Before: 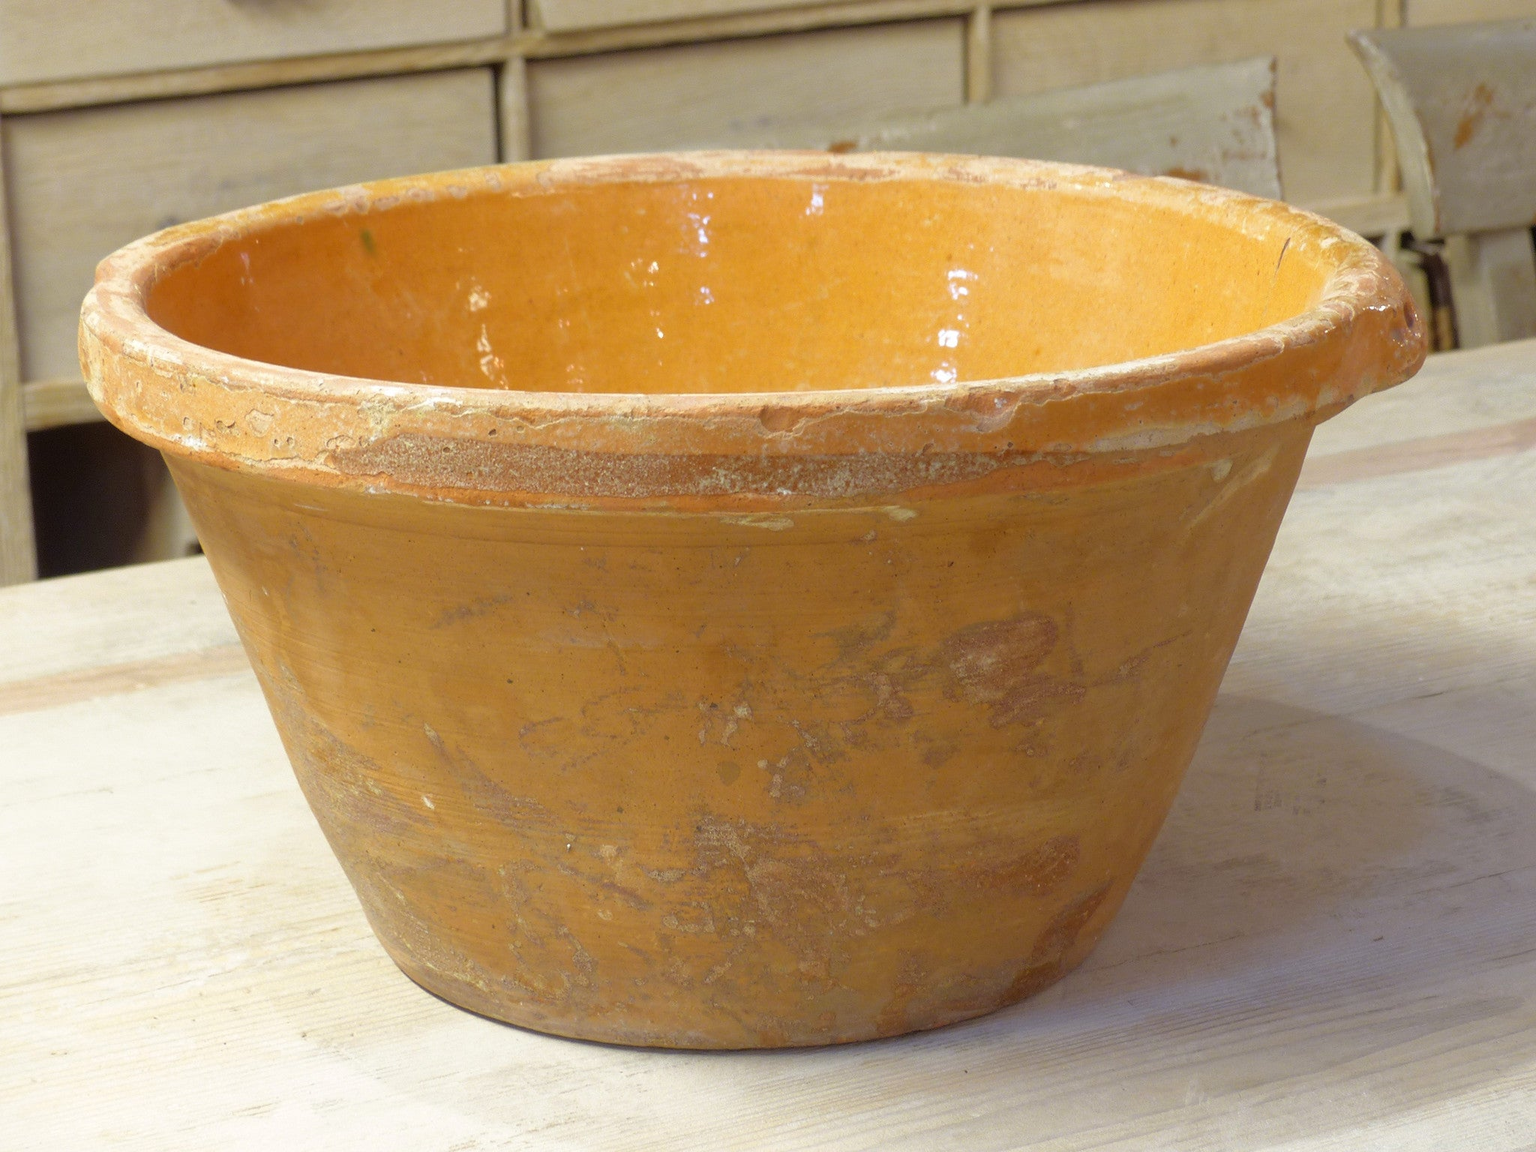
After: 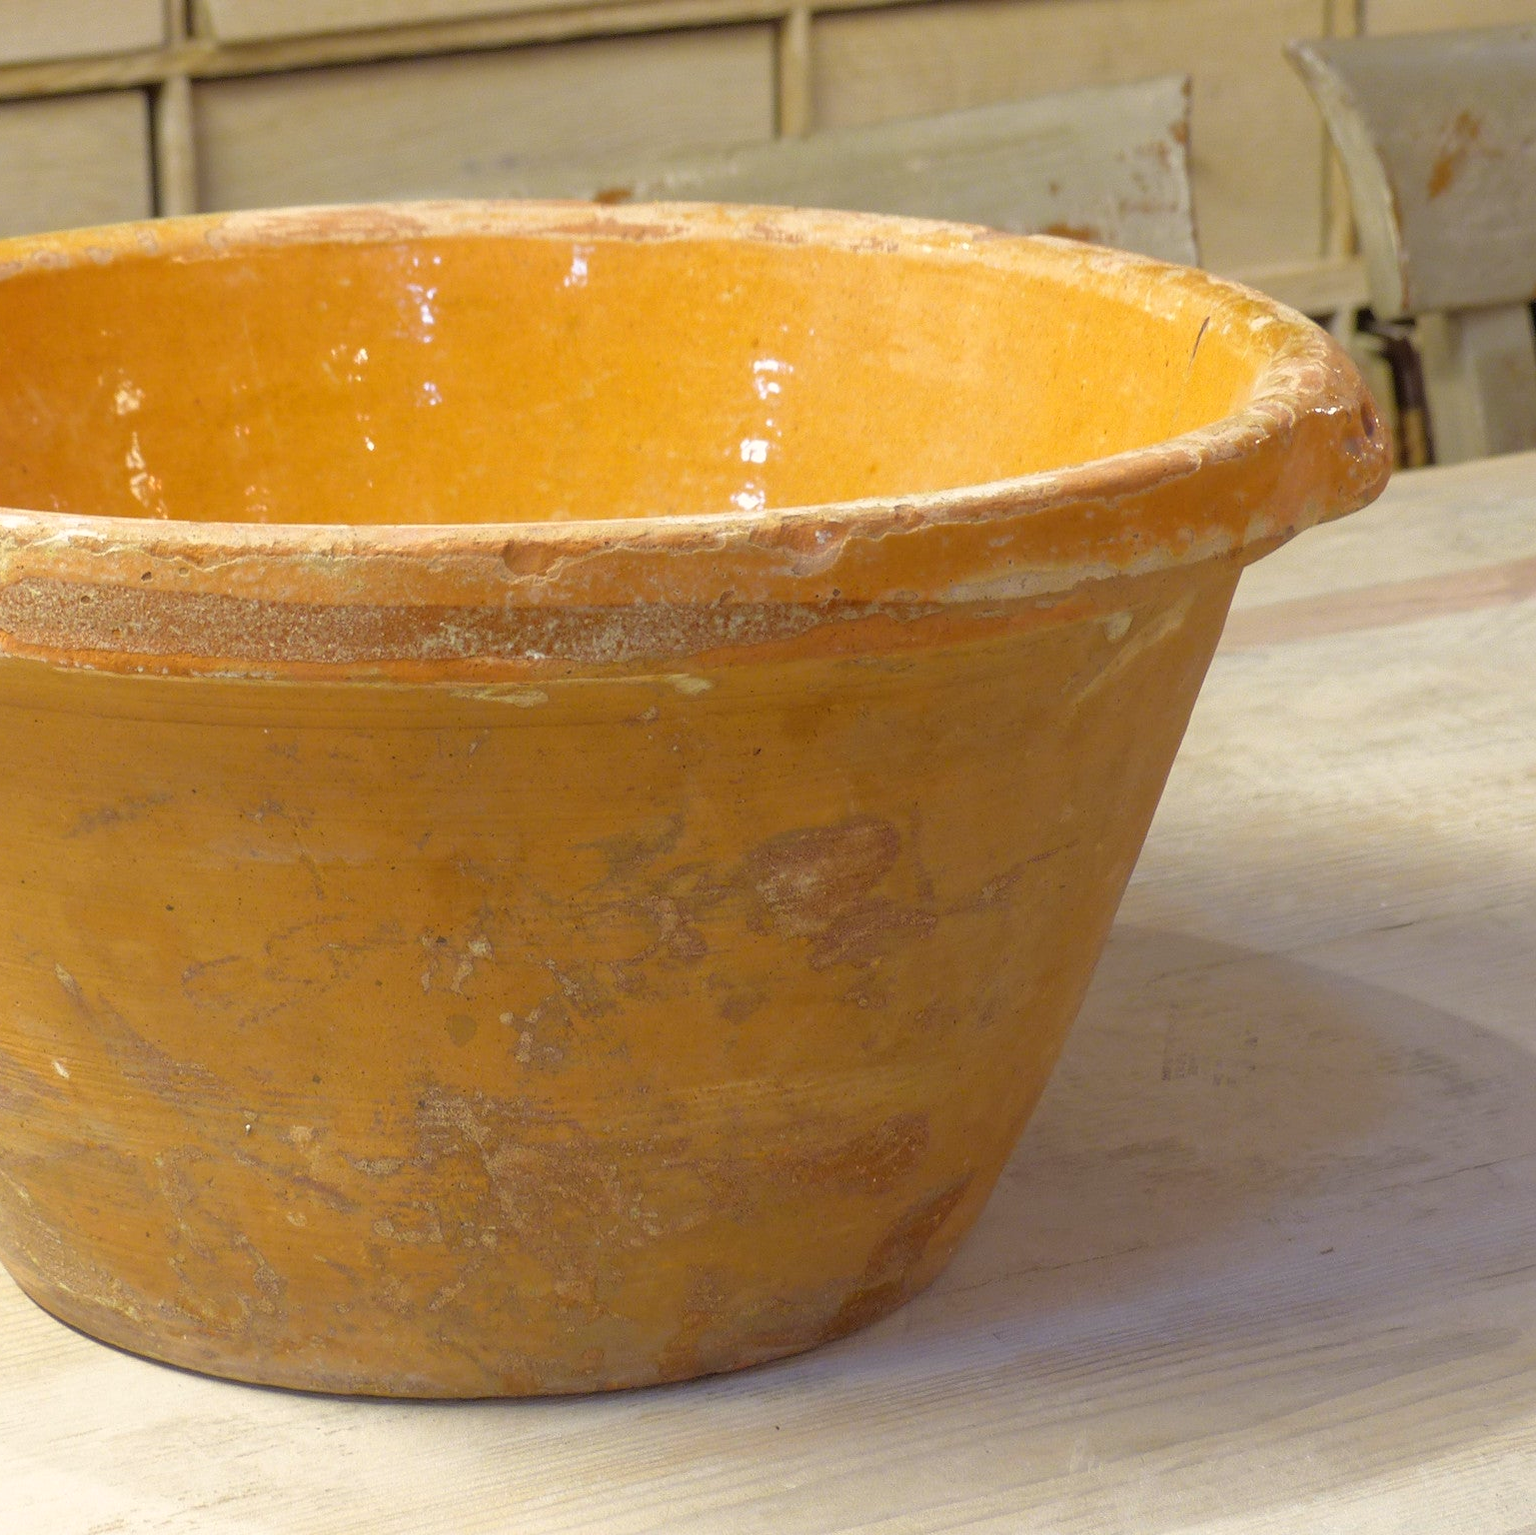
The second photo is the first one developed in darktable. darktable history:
color balance rgb: highlights gain › chroma 2.004%, highlights gain › hue 71.98°, perceptual saturation grading › global saturation 0.261%, global vibrance 20%
crop and rotate: left 24.934%
